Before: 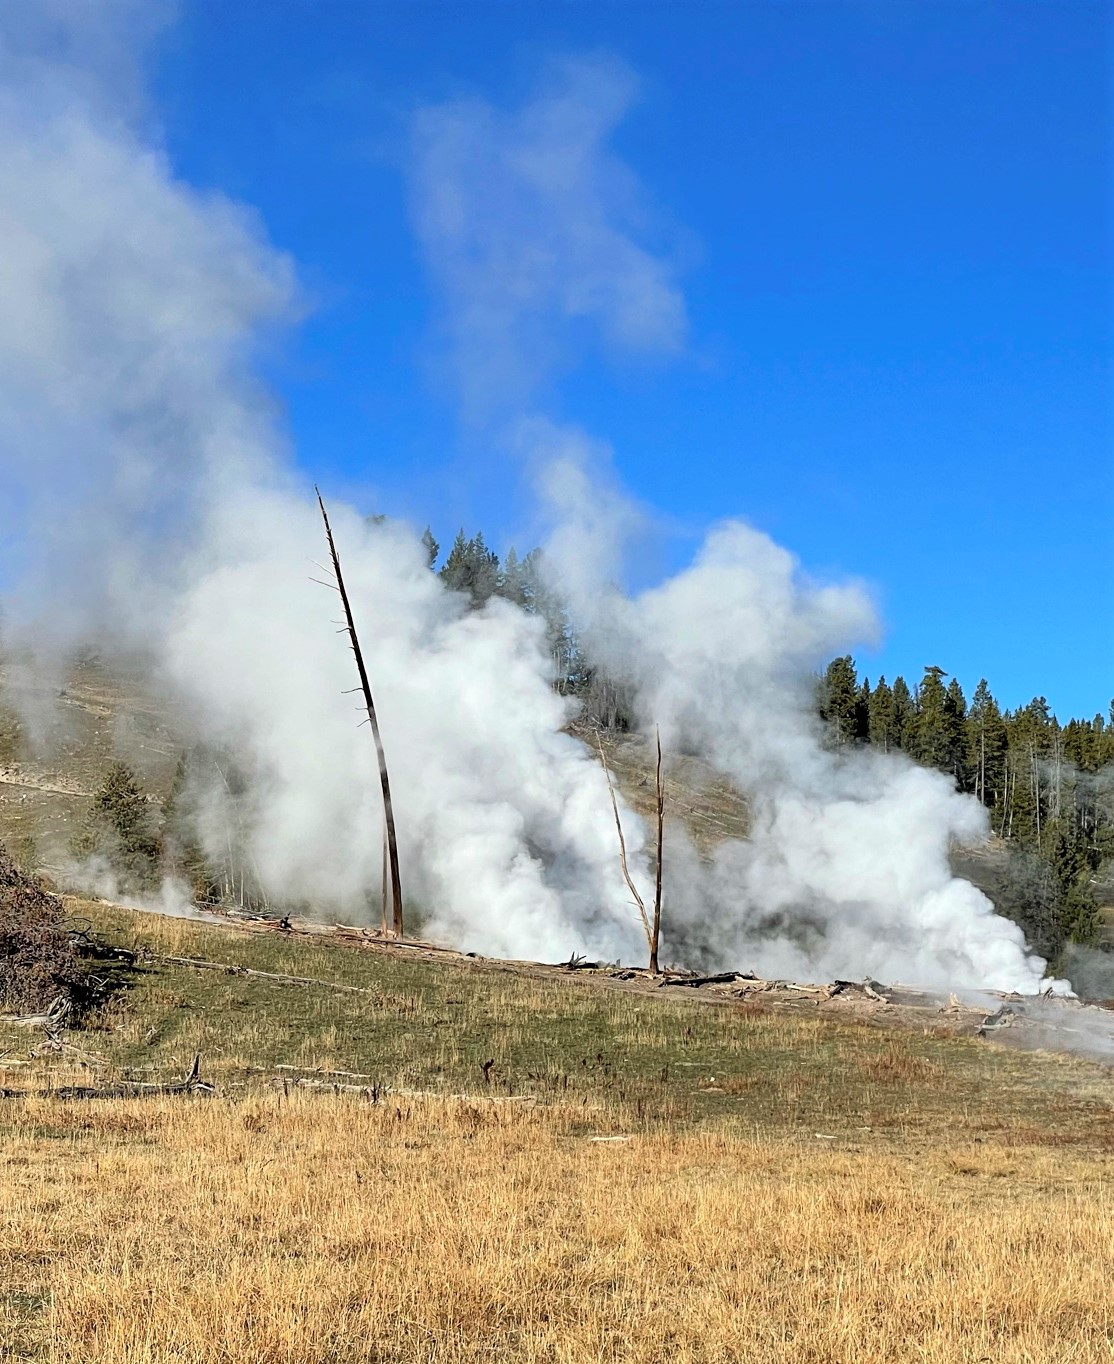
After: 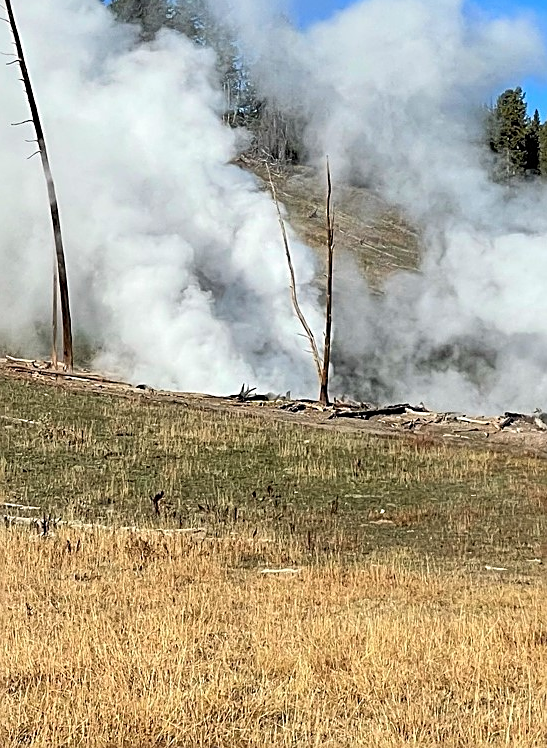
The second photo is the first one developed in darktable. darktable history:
sharpen: on, module defaults
crop: left 29.709%, top 41.649%, right 21.161%, bottom 3.493%
